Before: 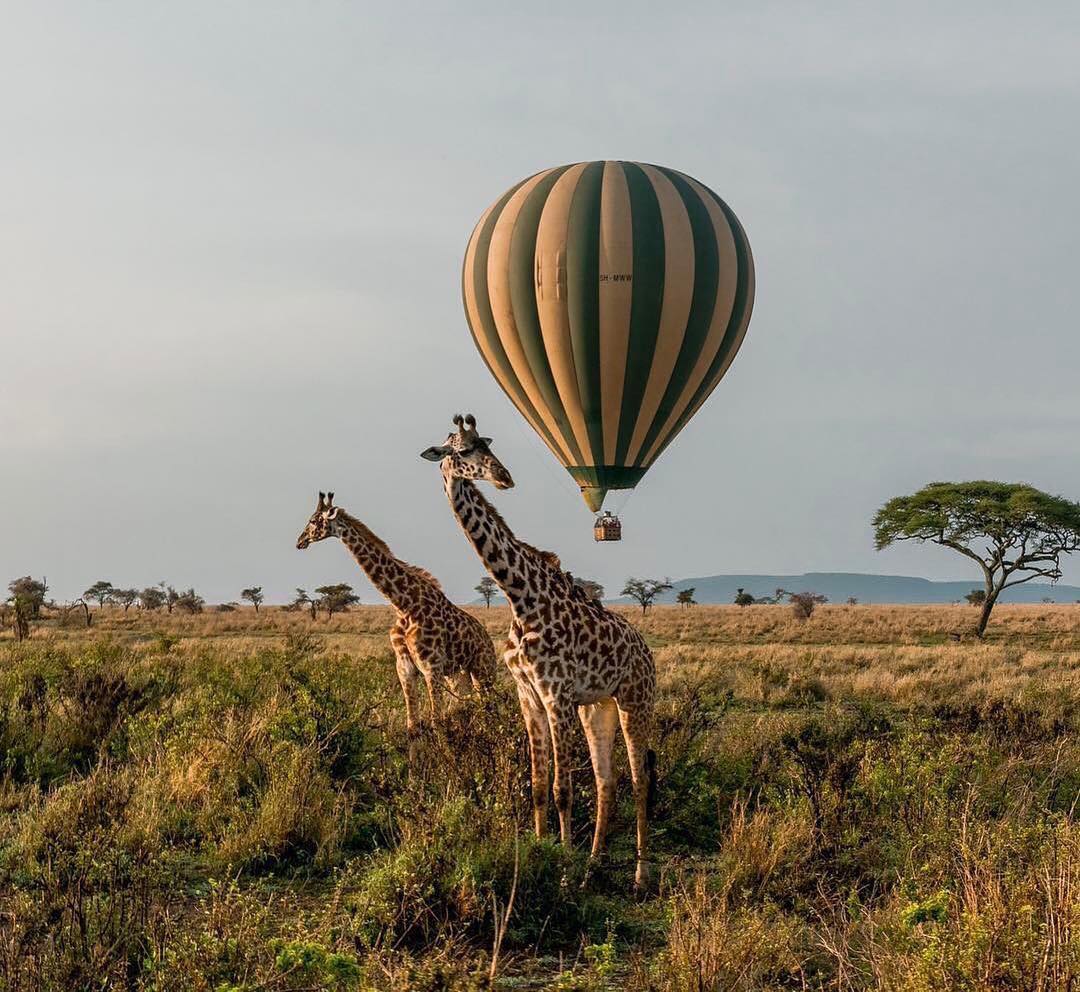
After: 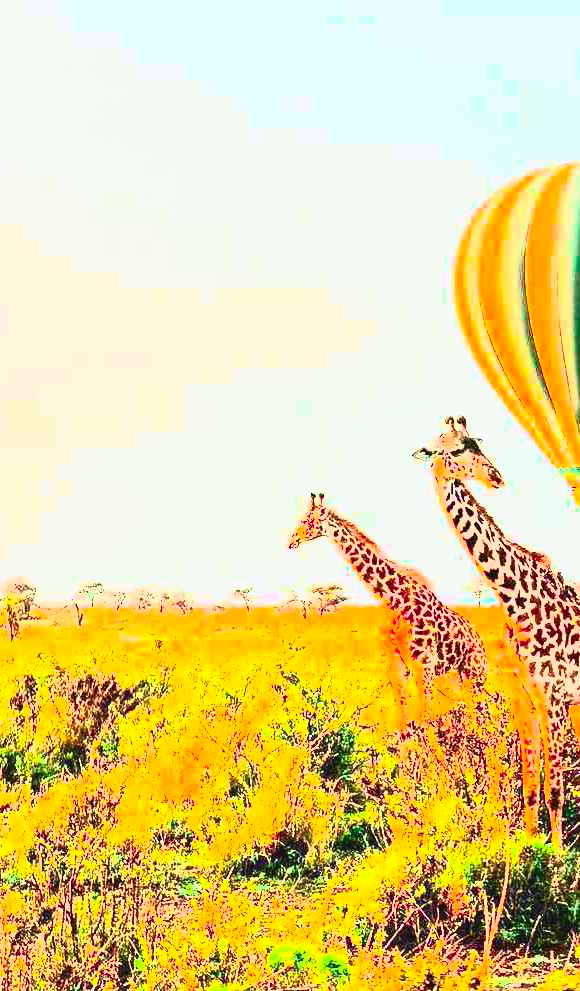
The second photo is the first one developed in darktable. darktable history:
contrast brightness saturation: contrast 0.997, brightness 0.993, saturation 0.998
color balance rgb: perceptual saturation grading › global saturation 0.146%, global vibrance 24.977%, contrast 19.379%
exposure: black level correction 0, exposure 2.107 EV, compensate exposure bias true, compensate highlight preservation false
crop: left 0.877%, right 45.372%, bottom 0.091%
tone curve: curves: ch0 [(0, 0.023) (0.113, 0.081) (0.204, 0.197) (0.498, 0.608) (0.709, 0.819) (0.984, 0.961)]; ch1 [(0, 0) (0.172, 0.123) (0.317, 0.272) (0.414, 0.382) (0.476, 0.479) (0.505, 0.501) (0.528, 0.54) (0.618, 0.647) (0.709, 0.764) (1, 1)]; ch2 [(0, 0) (0.411, 0.424) (0.492, 0.502) (0.521, 0.521) (0.55, 0.576) (0.686, 0.638) (1, 1)], color space Lab, independent channels, preserve colors none
